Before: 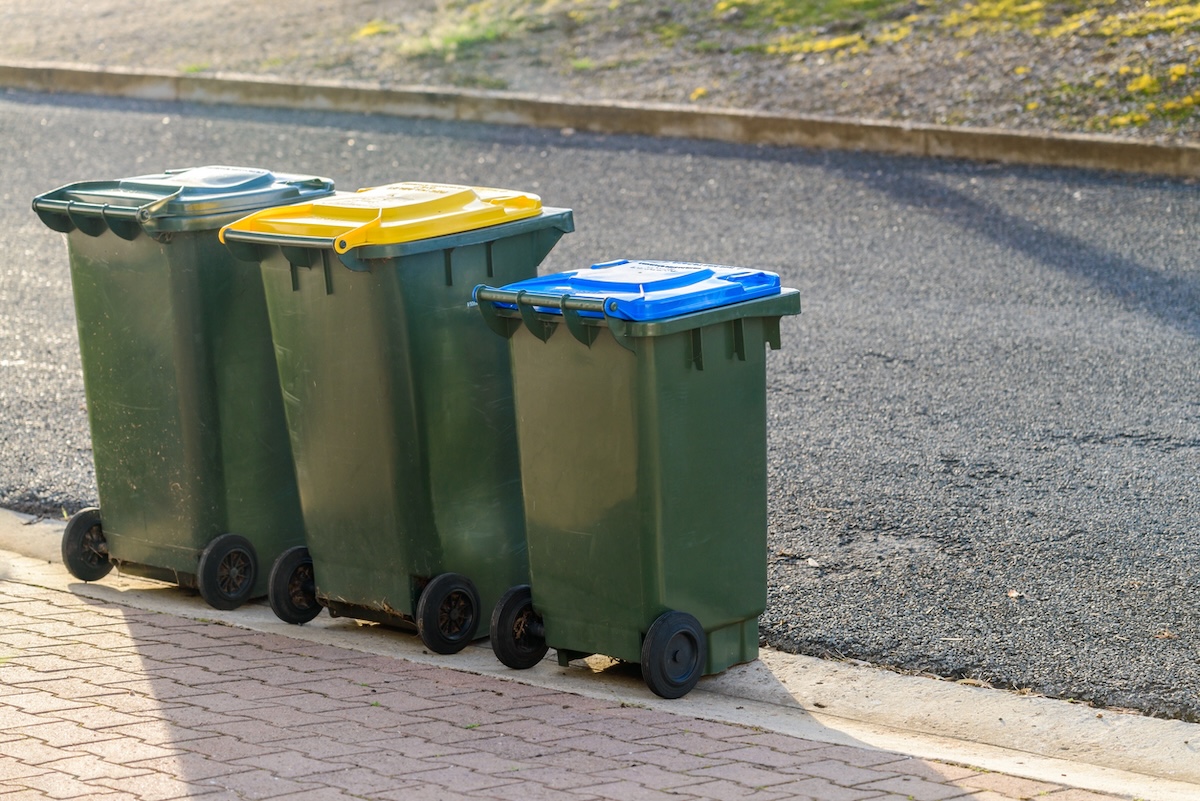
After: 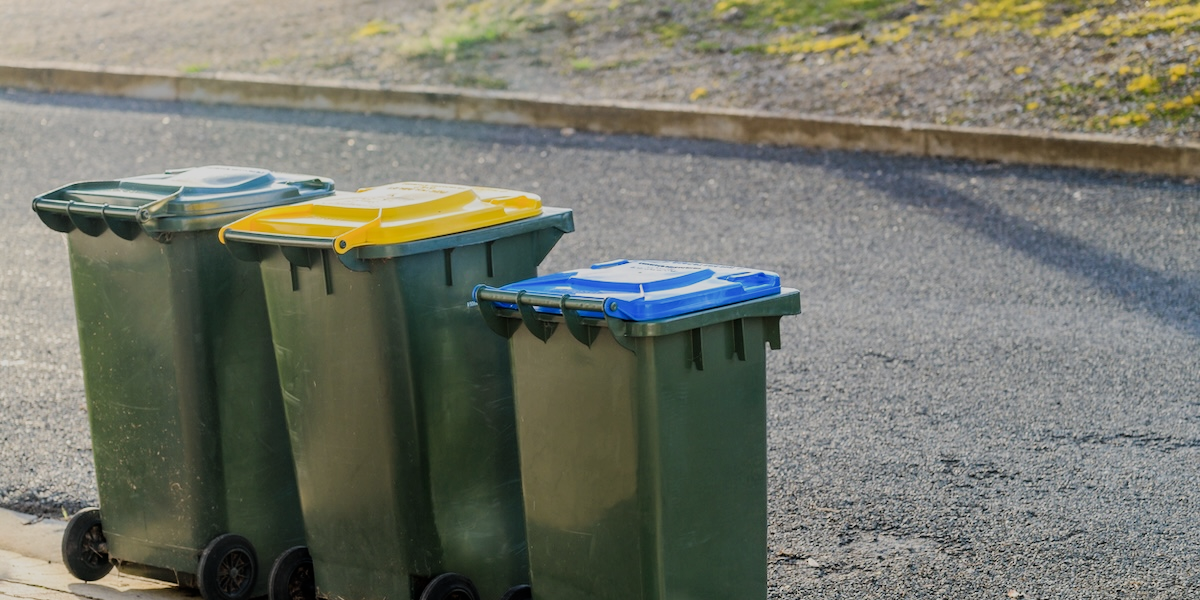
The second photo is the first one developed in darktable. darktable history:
filmic rgb: black relative exposure -7.65 EV, white relative exposure 4.56 EV, hardness 3.61, contrast 1.05
crop: bottom 24.988%
